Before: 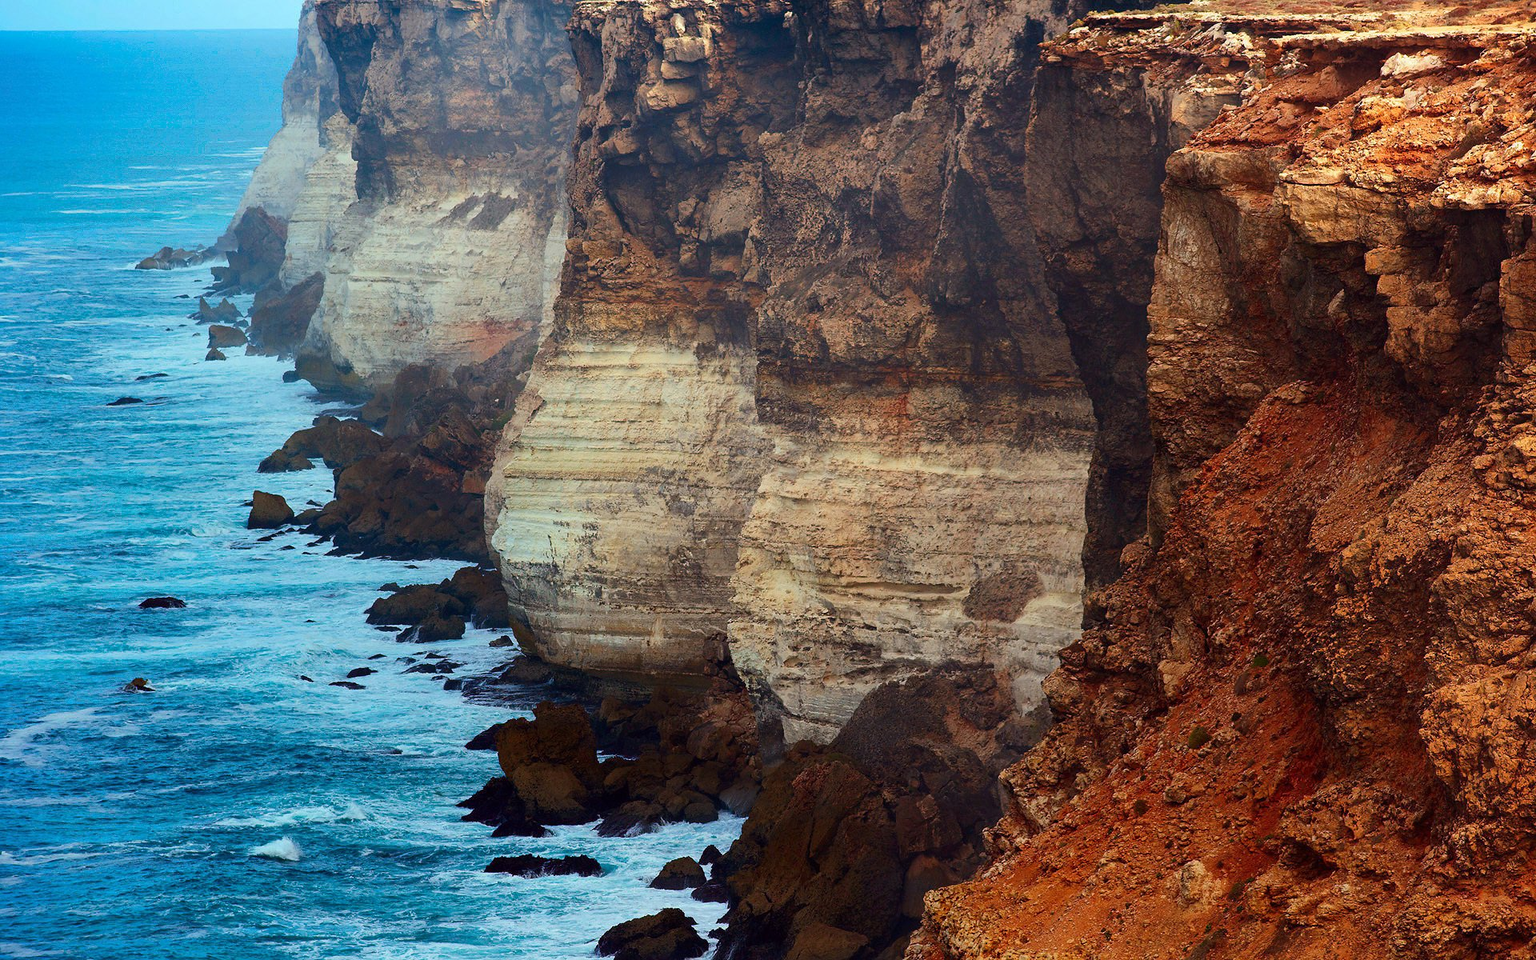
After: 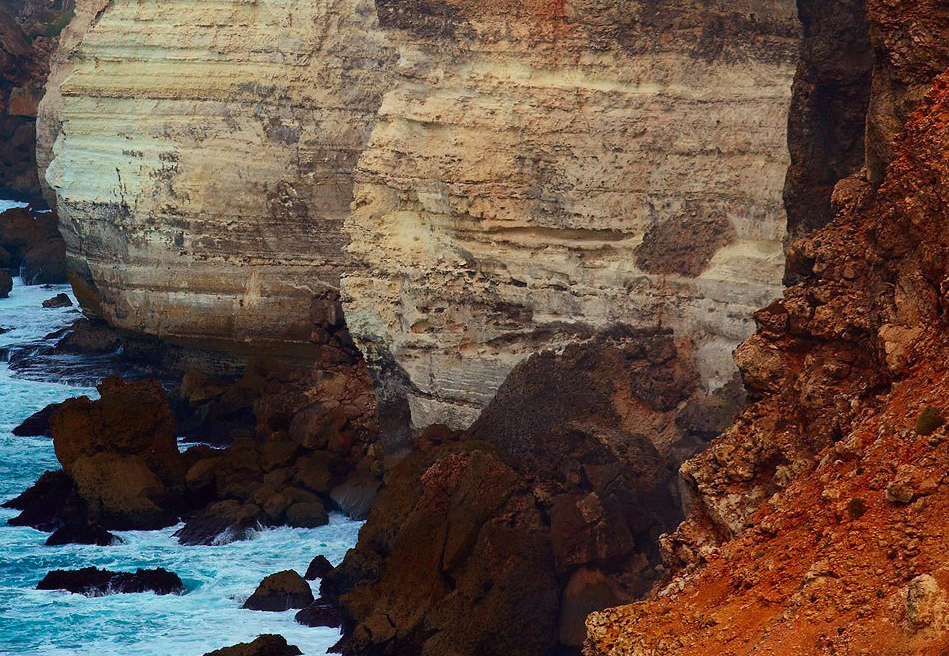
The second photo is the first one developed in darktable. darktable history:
contrast brightness saturation: contrast -0.02, brightness -0.01, saturation 0.03
crop: left 29.672%, top 41.786%, right 20.851%, bottom 3.487%
